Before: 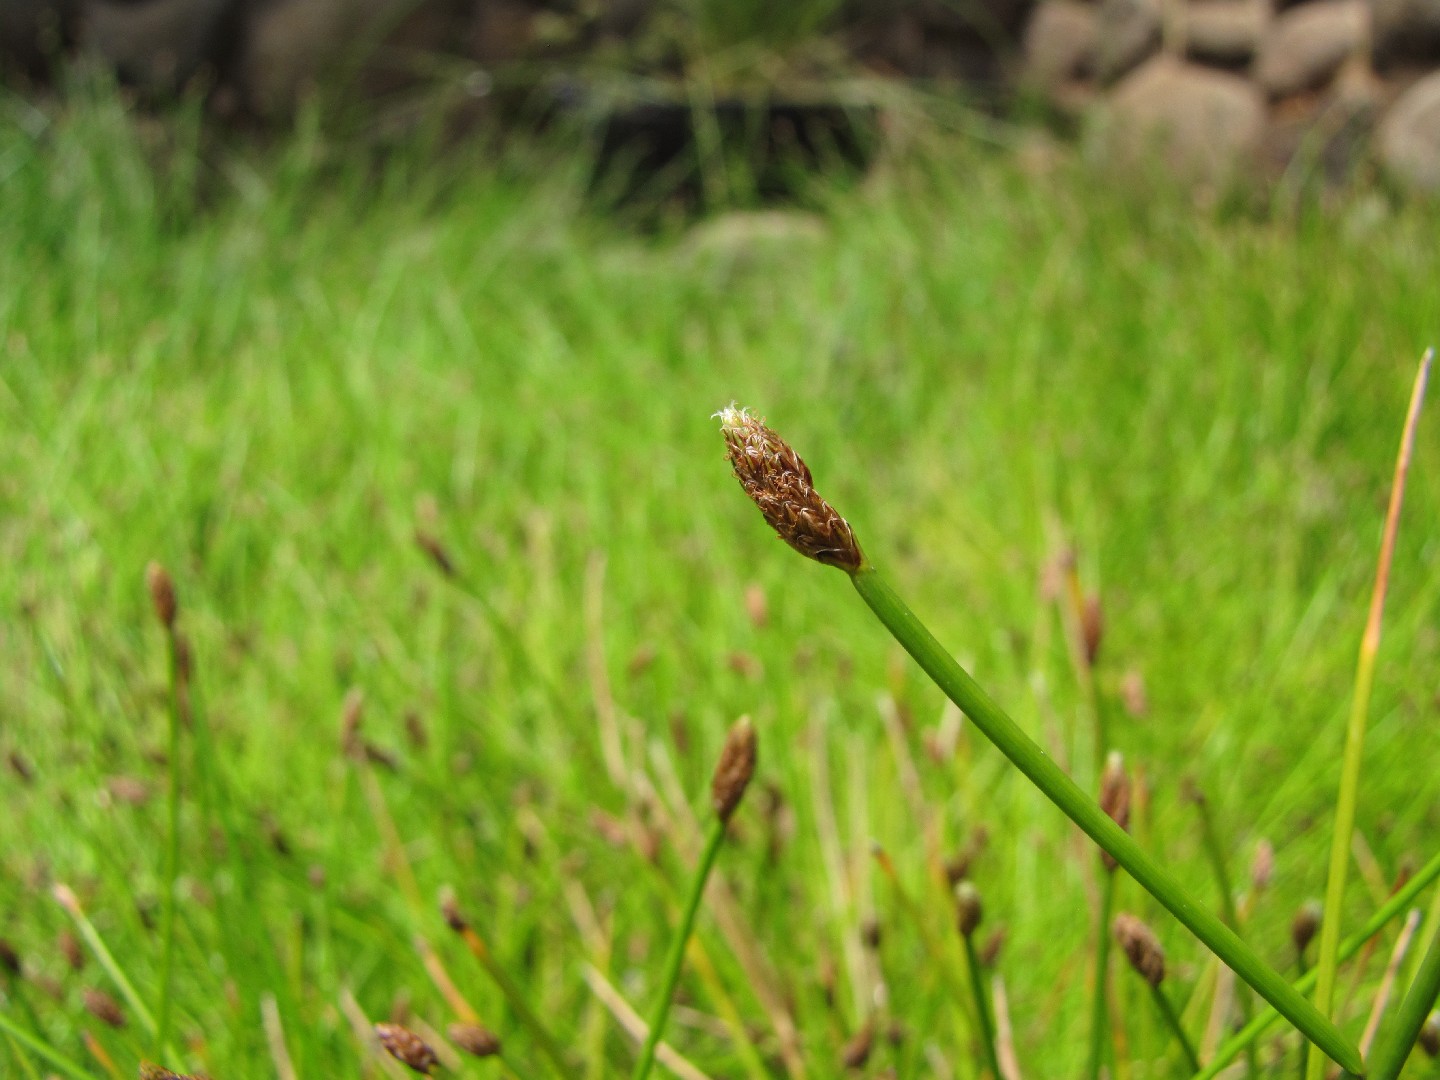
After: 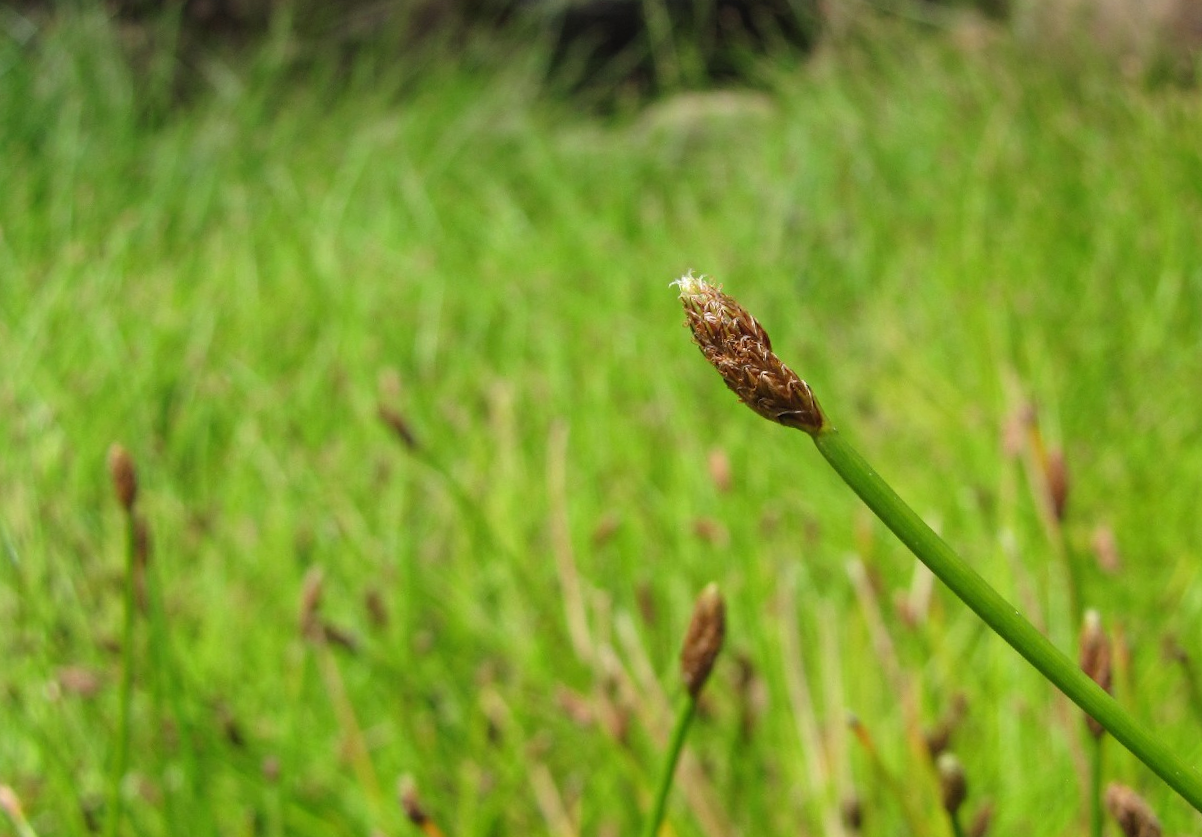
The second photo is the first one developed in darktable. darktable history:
crop: top 7.49%, right 9.717%, bottom 11.943%
rotate and perspective: rotation -1.68°, lens shift (vertical) -0.146, crop left 0.049, crop right 0.912, crop top 0.032, crop bottom 0.96
